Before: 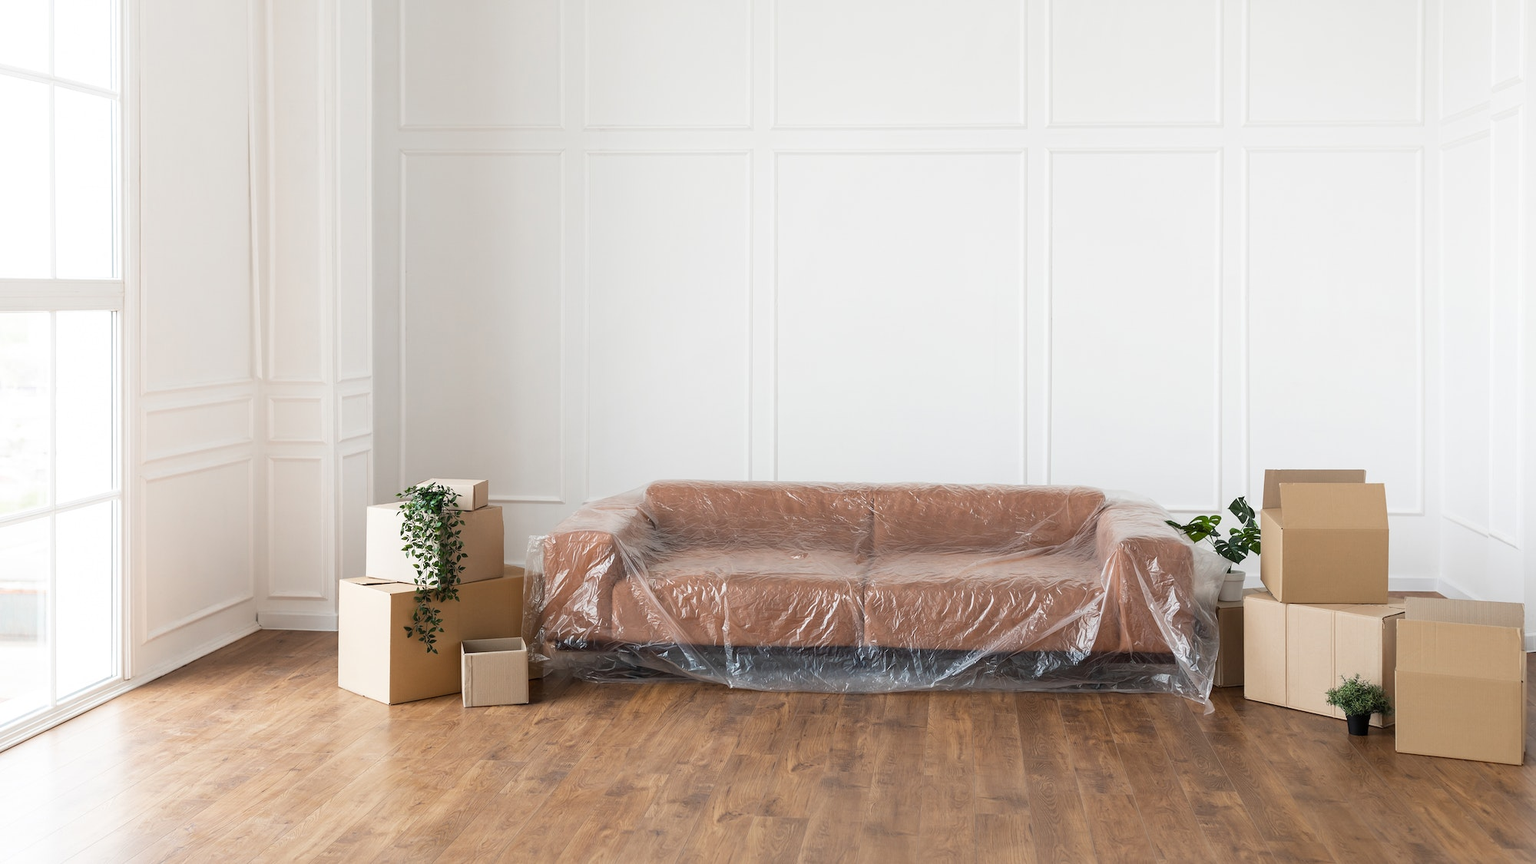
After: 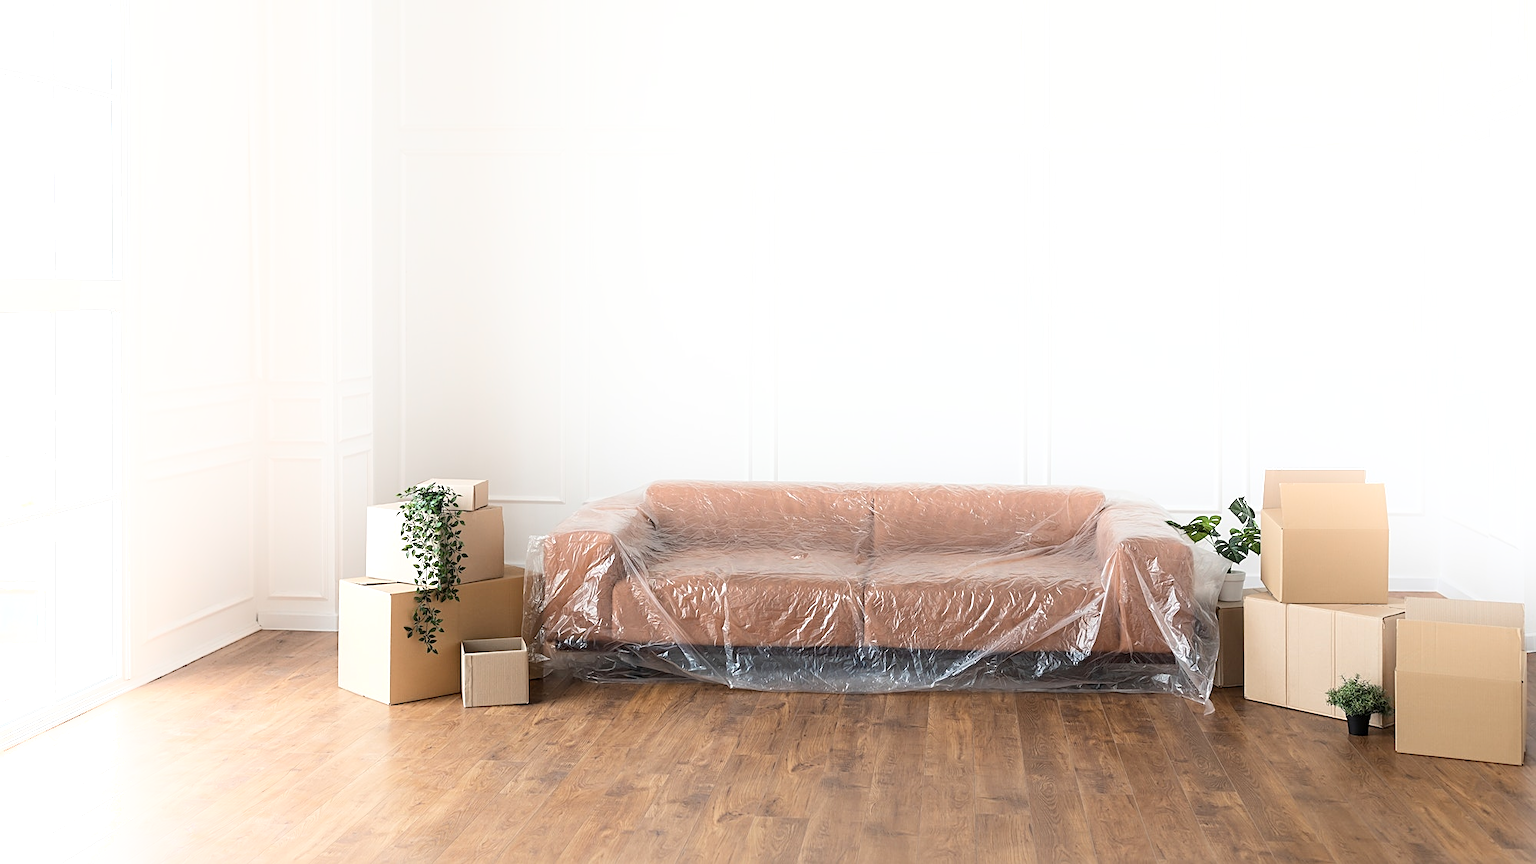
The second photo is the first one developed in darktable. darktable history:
sharpen: on, module defaults
shadows and highlights: highlights 70.37, soften with gaussian
exposure: exposure 0.202 EV, compensate highlight preservation false
